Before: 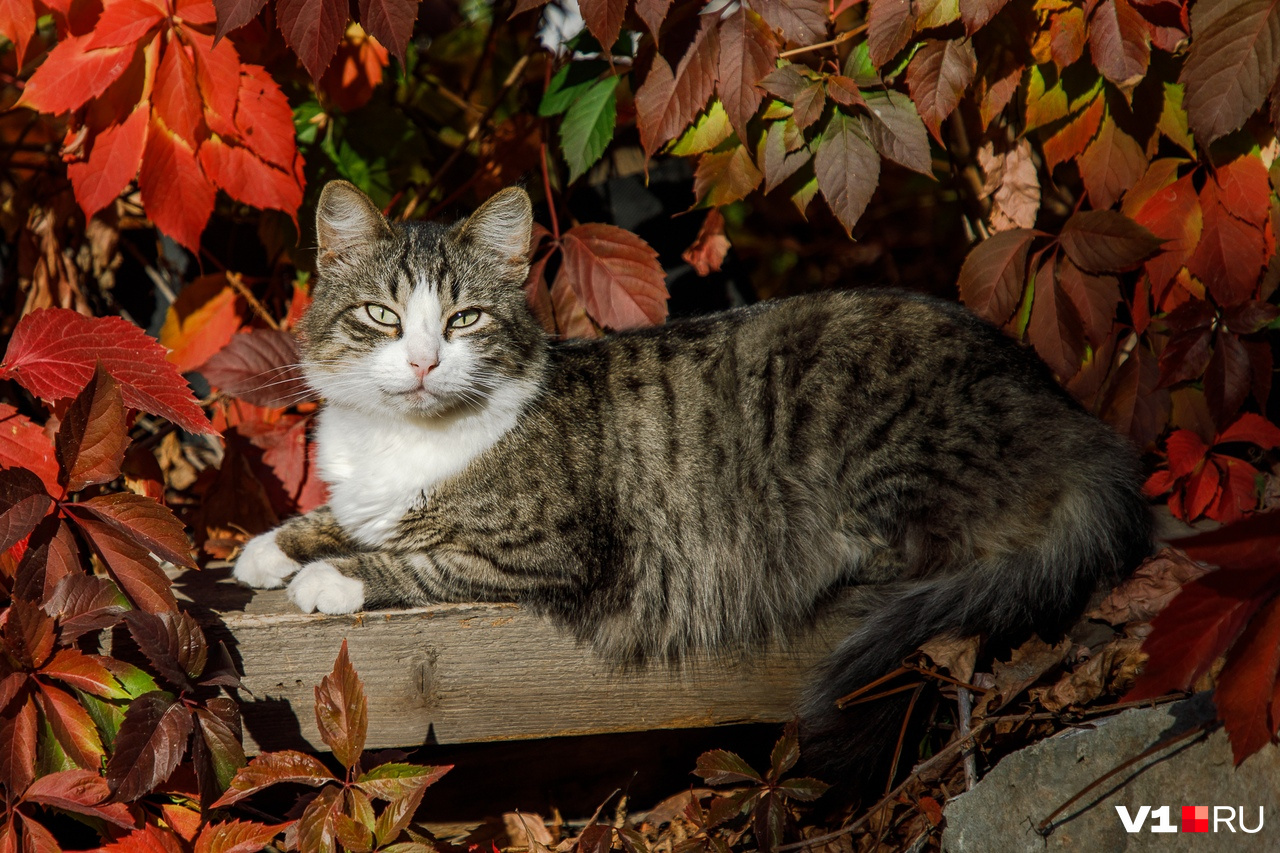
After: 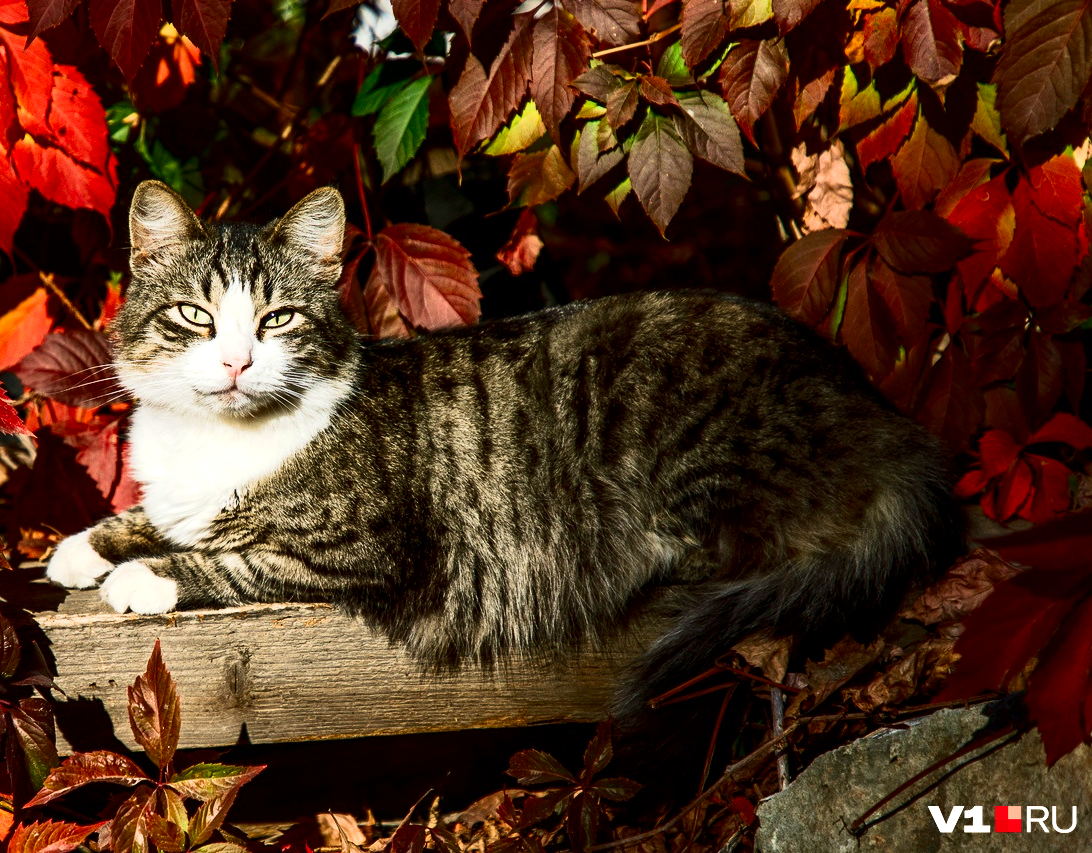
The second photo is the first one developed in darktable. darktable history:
exposure: exposure 0.203 EV, compensate highlight preservation false
velvia: strength 22.32%
crop and rotate: left 14.628%
contrast brightness saturation: contrast 0.408, brightness 0.053, saturation 0.247
local contrast: mode bilateral grid, contrast 19, coarseness 50, detail 132%, midtone range 0.2
tone equalizer: mask exposure compensation -0.487 EV
